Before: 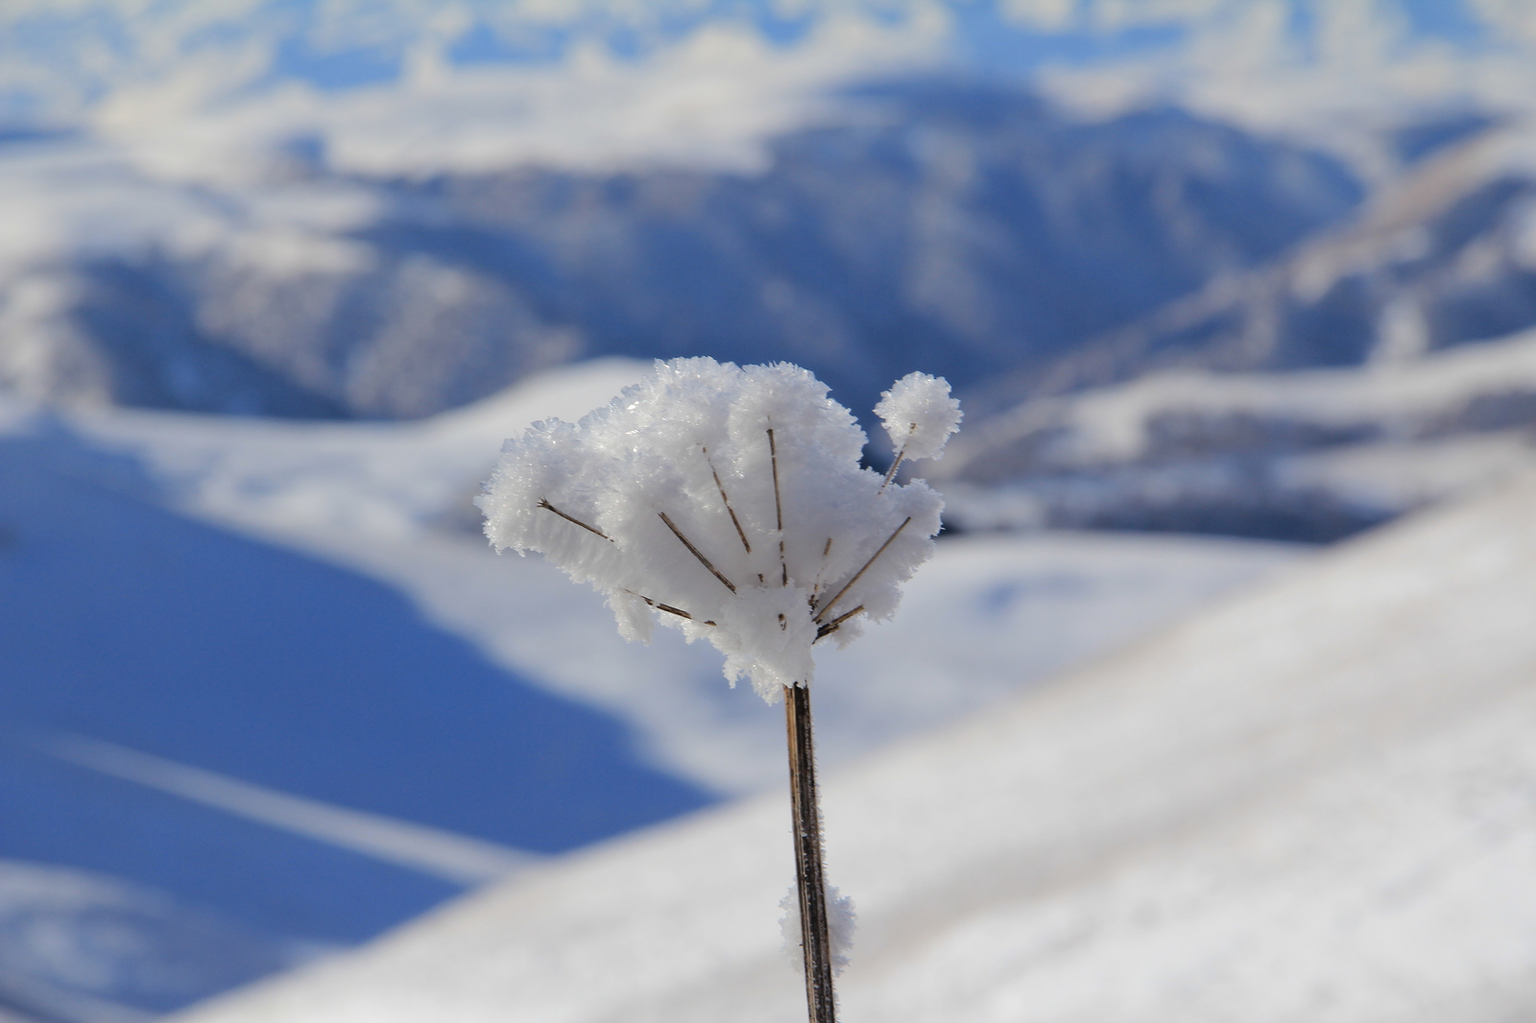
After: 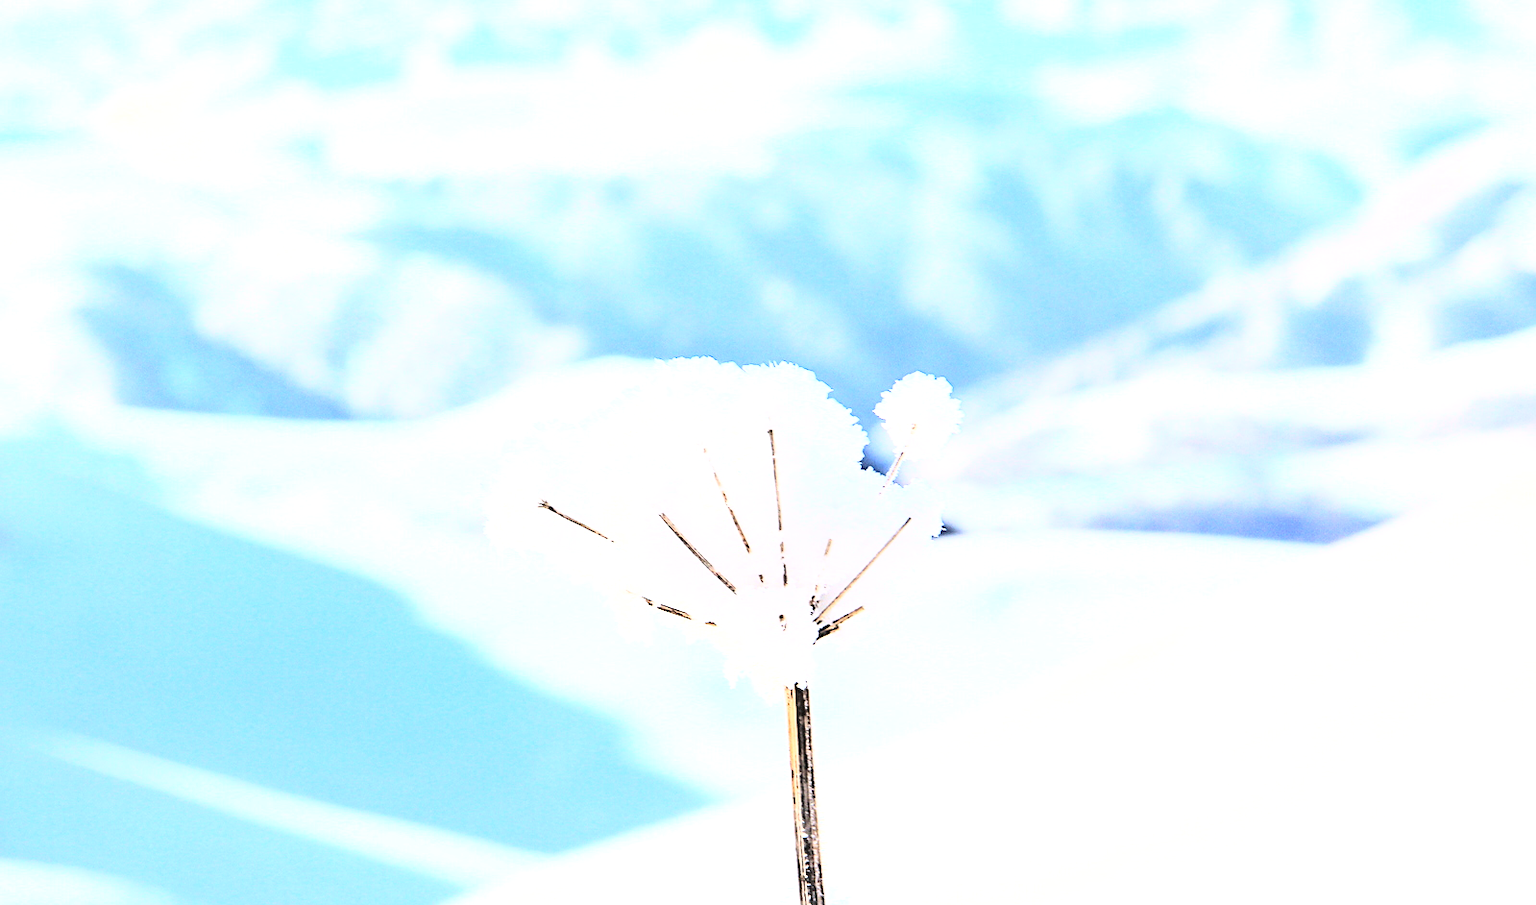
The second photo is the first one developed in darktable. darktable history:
exposure: exposure 1.148 EV, compensate highlight preservation false
crop and rotate: top 0%, bottom 11.498%
tone equalizer: -8 EV -0.757 EV, -7 EV -0.684 EV, -6 EV -0.581 EV, -5 EV -0.386 EV, -3 EV 0.4 EV, -2 EV 0.6 EV, -1 EV 0.676 EV, +0 EV 0.732 EV
sharpen: on, module defaults
base curve: curves: ch0 [(0, 0) (0.007, 0.004) (0.027, 0.03) (0.046, 0.07) (0.207, 0.54) (0.442, 0.872) (0.673, 0.972) (1, 1)]
